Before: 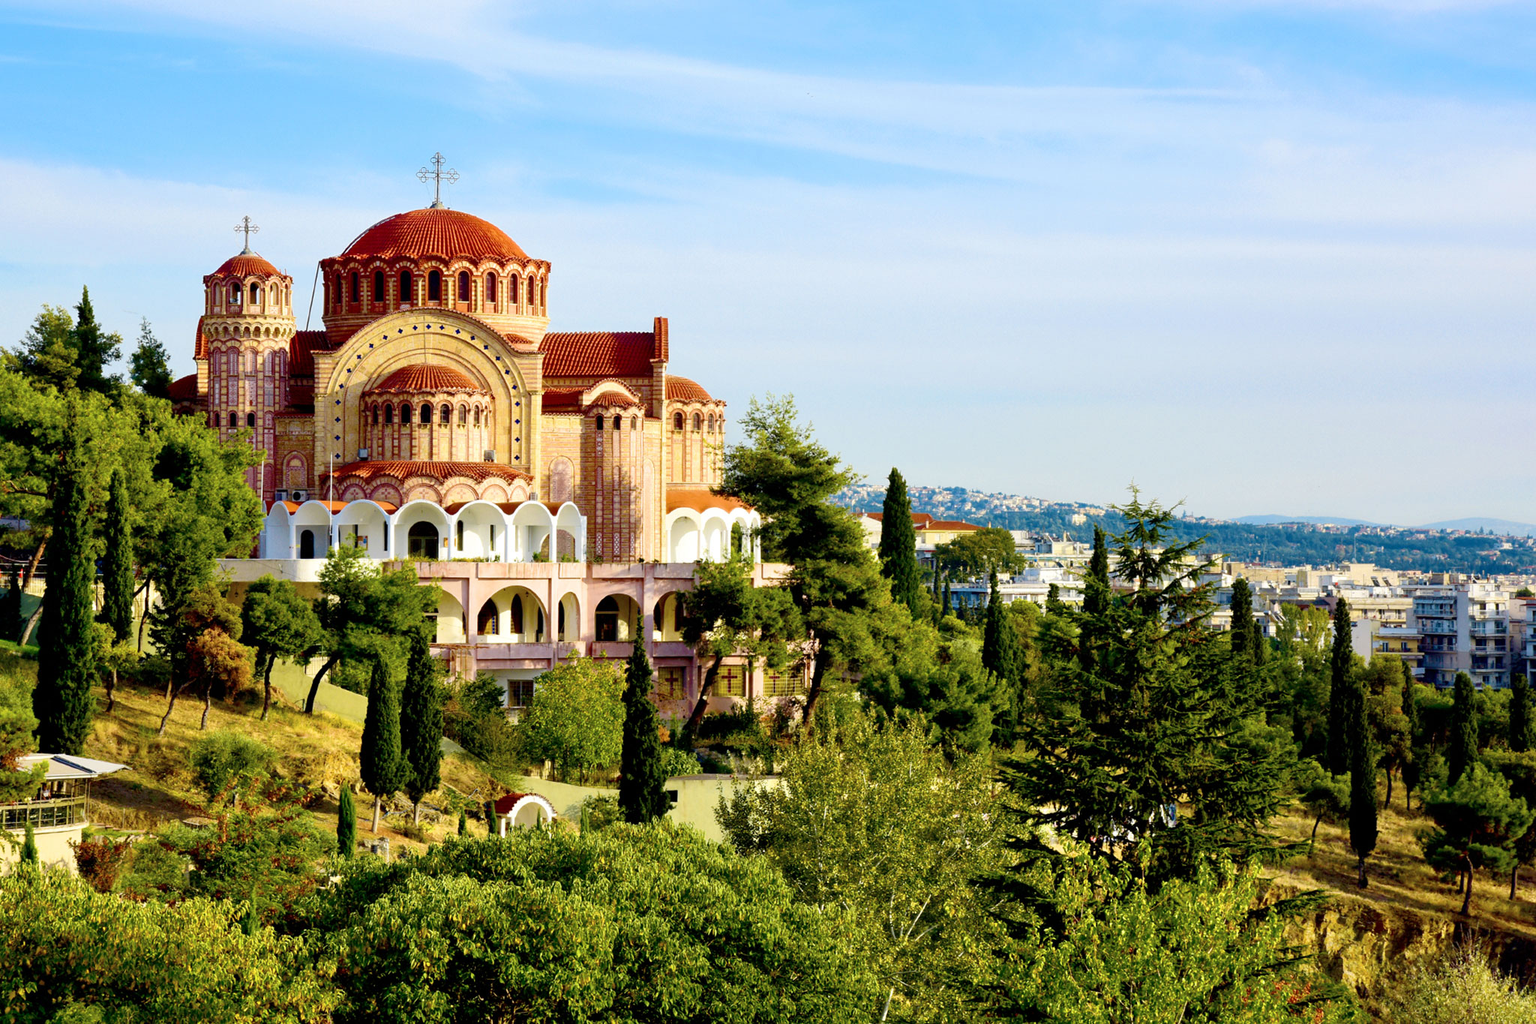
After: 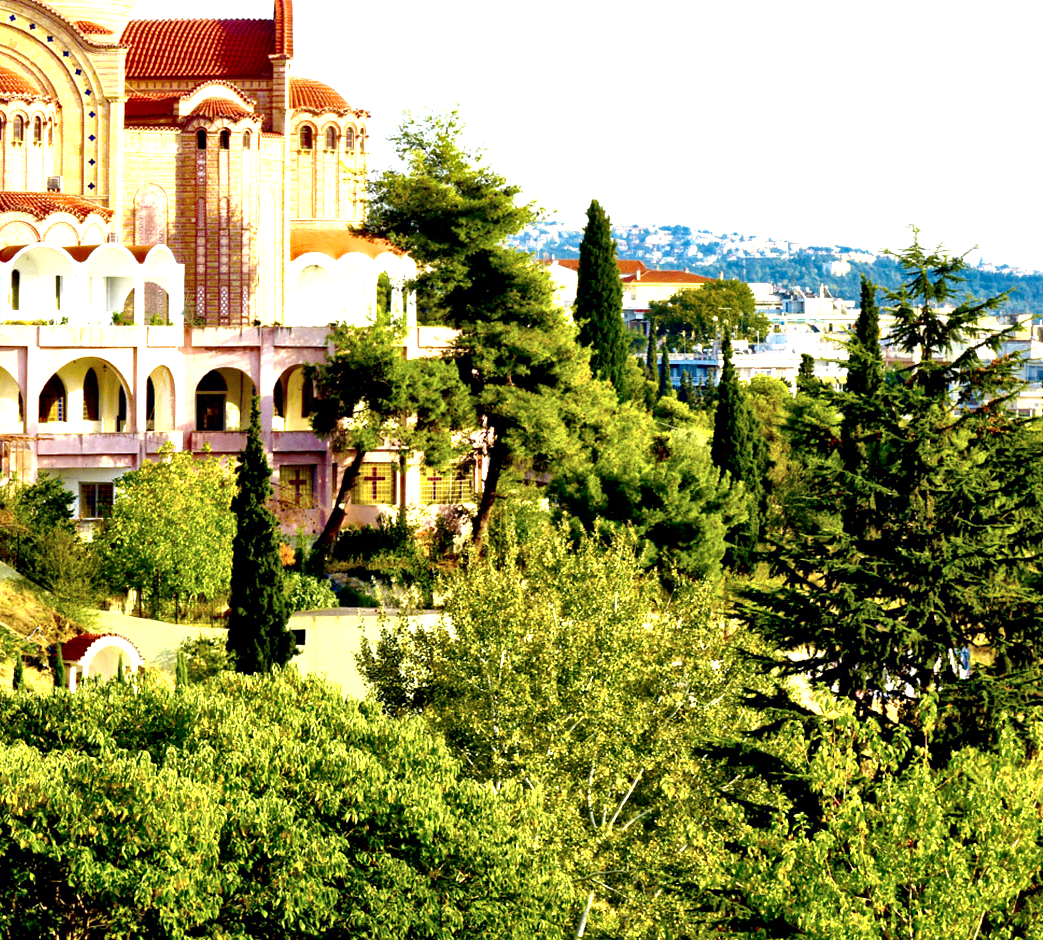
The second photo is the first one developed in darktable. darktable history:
crop and rotate: left 29.223%, top 31.124%, right 19.816%
exposure: black level correction 0.001, exposure 1 EV, compensate highlight preservation false
local contrast: mode bilateral grid, contrast 24, coarseness 59, detail 151%, midtone range 0.2
